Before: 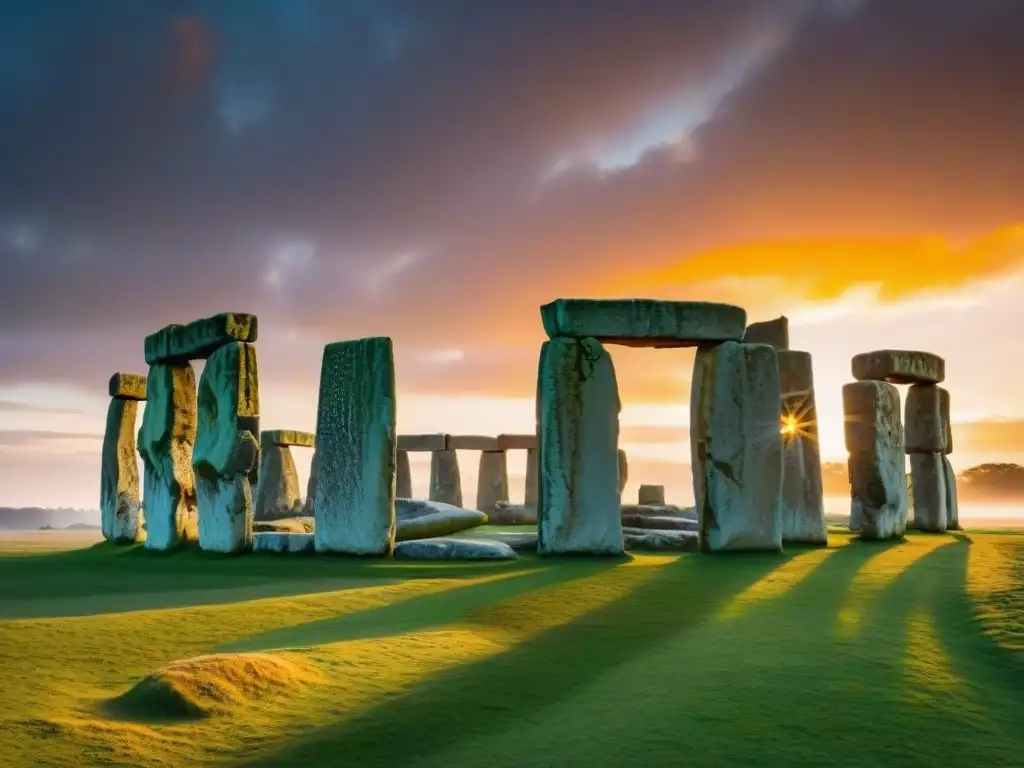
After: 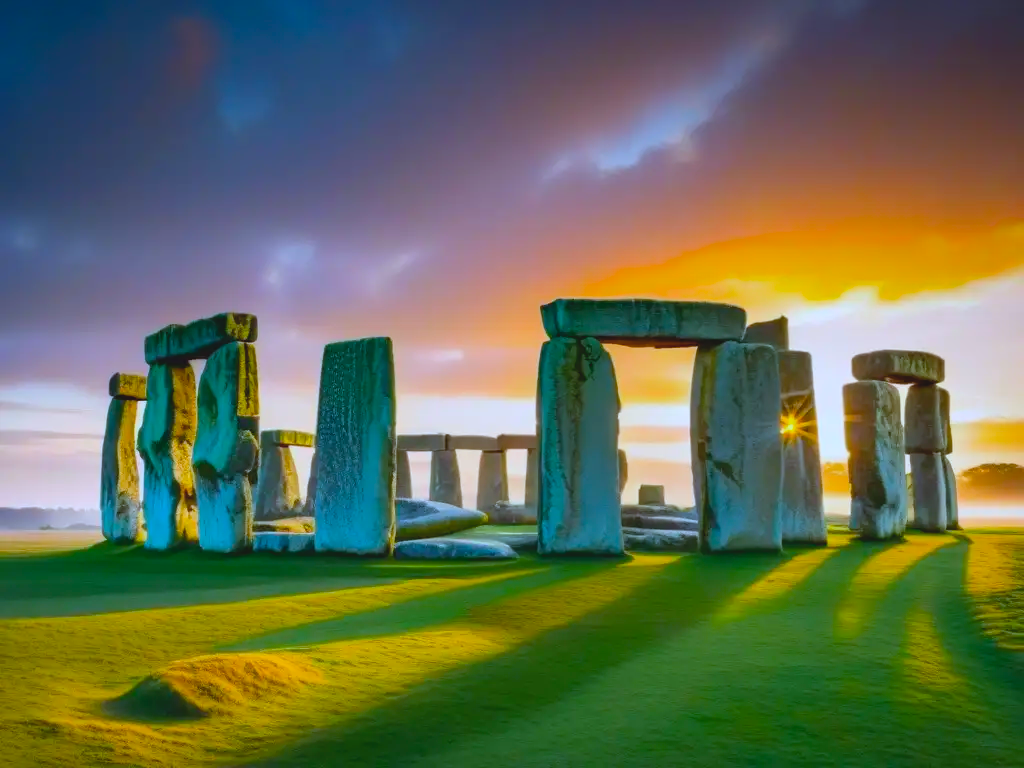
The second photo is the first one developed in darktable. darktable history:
color balance rgb: perceptual saturation grading › global saturation 30%, global vibrance 20%
white balance: red 0.926, green 1.003, blue 1.133
contrast brightness saturation: contrast -0.1, brightness 0.05, saturation 0.08
vignetting: fall-off start 97.52%, fall-off radius 100%, brightness -0.574, saturation 0, center (-0.027, 0.404), width/height ratio 1.368, unbound false
